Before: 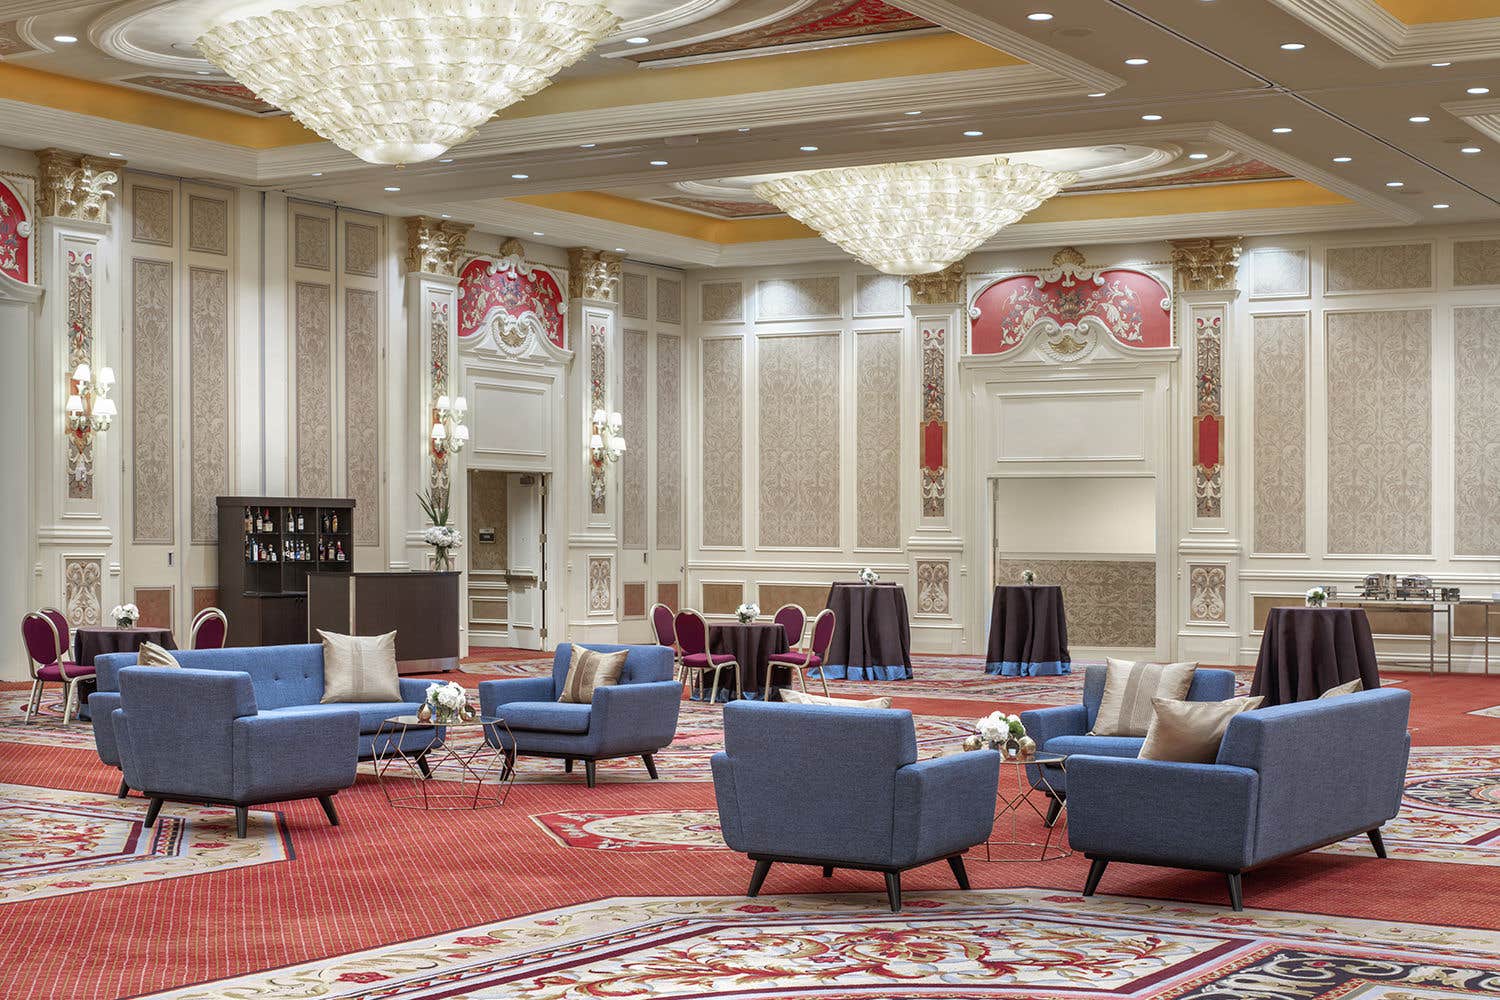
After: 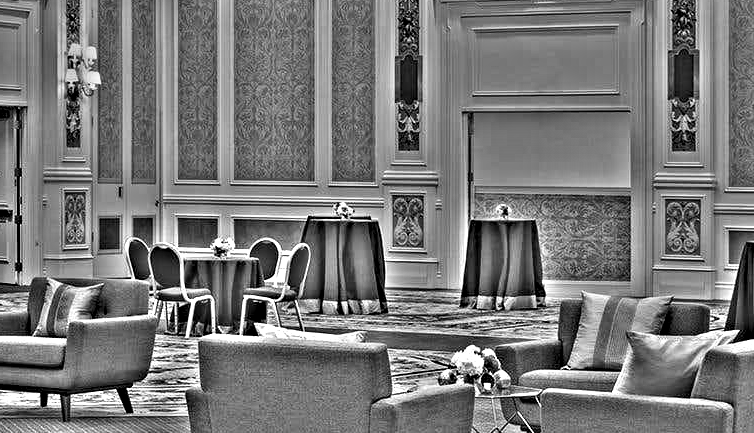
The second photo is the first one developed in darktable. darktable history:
crop: left 35.03%, top 36.625%, right 14.663%, bottom 20.057%
local contrast: mode bilateral grid, contrast 28, coarseness 16, detail 115%, midtone range 0.2
color zones: curves: ch0 [(0, 0.613) (0.01, 0.613) (0.245, 0.448) (0.498, 0.529) (0.642, 0.665) (0.879, 0.777) (0.99, 0.613)]; ch1 [(0, 0.035) (0.121, 0.189) (0.259, 0.197) (0.415, 0.061) (0.589, 0.022) (0.732, 0.022) (0.857, 0.026) (0.991, 0.053)]
highpass: on, module defaults
